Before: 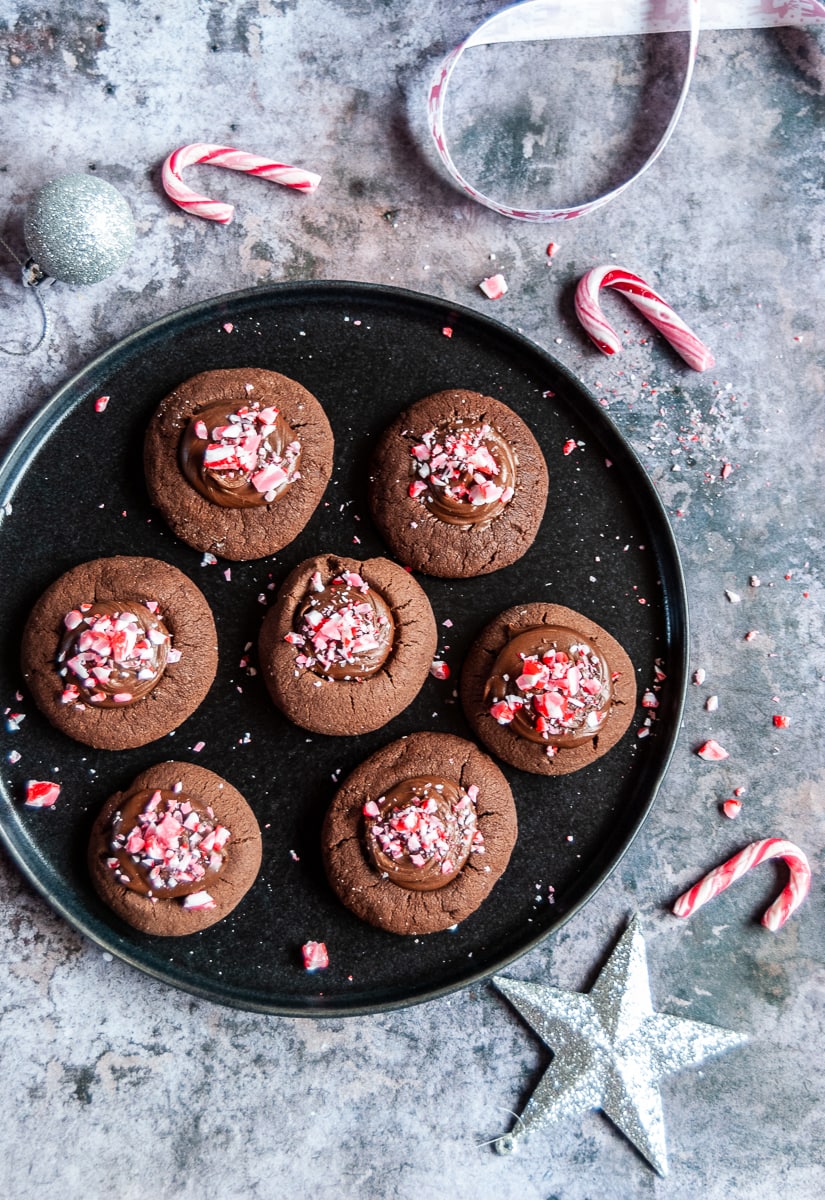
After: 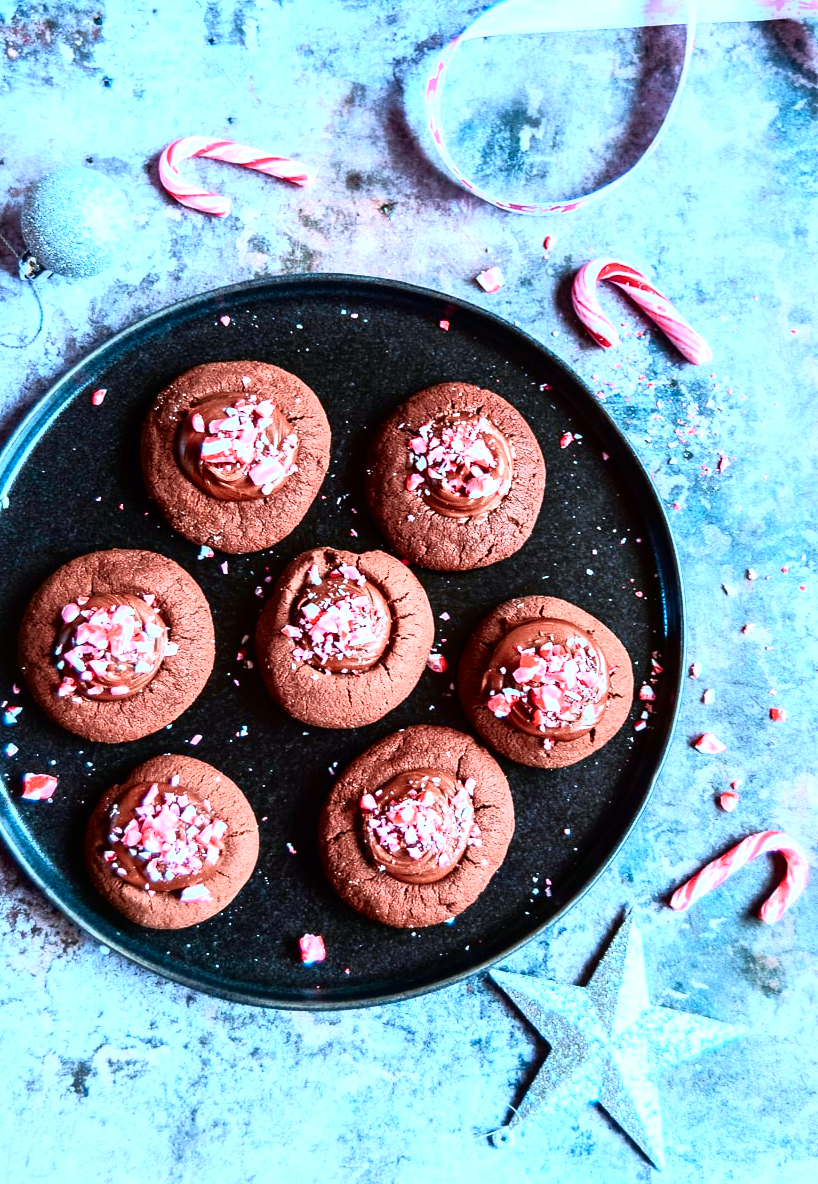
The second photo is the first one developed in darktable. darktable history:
exposure: exposure 0.56 EV, compensate highlight preservation false
crop: left 0.483%, top 0.658%, right 0.245%, bottom 0.666%
tone curve: curves: ch0 [(0, 0.013) (0.074, 0.044) (0.251, 0.234) (0.472, 0.511) (0.63, 0.752) (0.746, 0.866) (0.899, 0.956) (1, 1)]; ch1 [(0, 0) (0.08, 0.08) (0.347, 0.394) (0.455, 0.441) (0.5, 0.5) (0.517, 0.53) (0.563, 0.611) (0.617, 0.682) (0.756, 0.788) (0.92, 0.92) (1, 1)]; ch2 [(0, 0) (0.096, 0.056) (0.304, 0.204) (0.5, 0.5) (0.539, 0.575) (0.597, 0.644) (0.92, 0.92) (1, 1)], color space Lab, independent channels, preserve colors none
local contrast: mode bilateral grid, contrast 19, coarseness 50, detail 119%, midtone range 0.2
color correction: highlights a* -9.05, highlights b* -23.32
